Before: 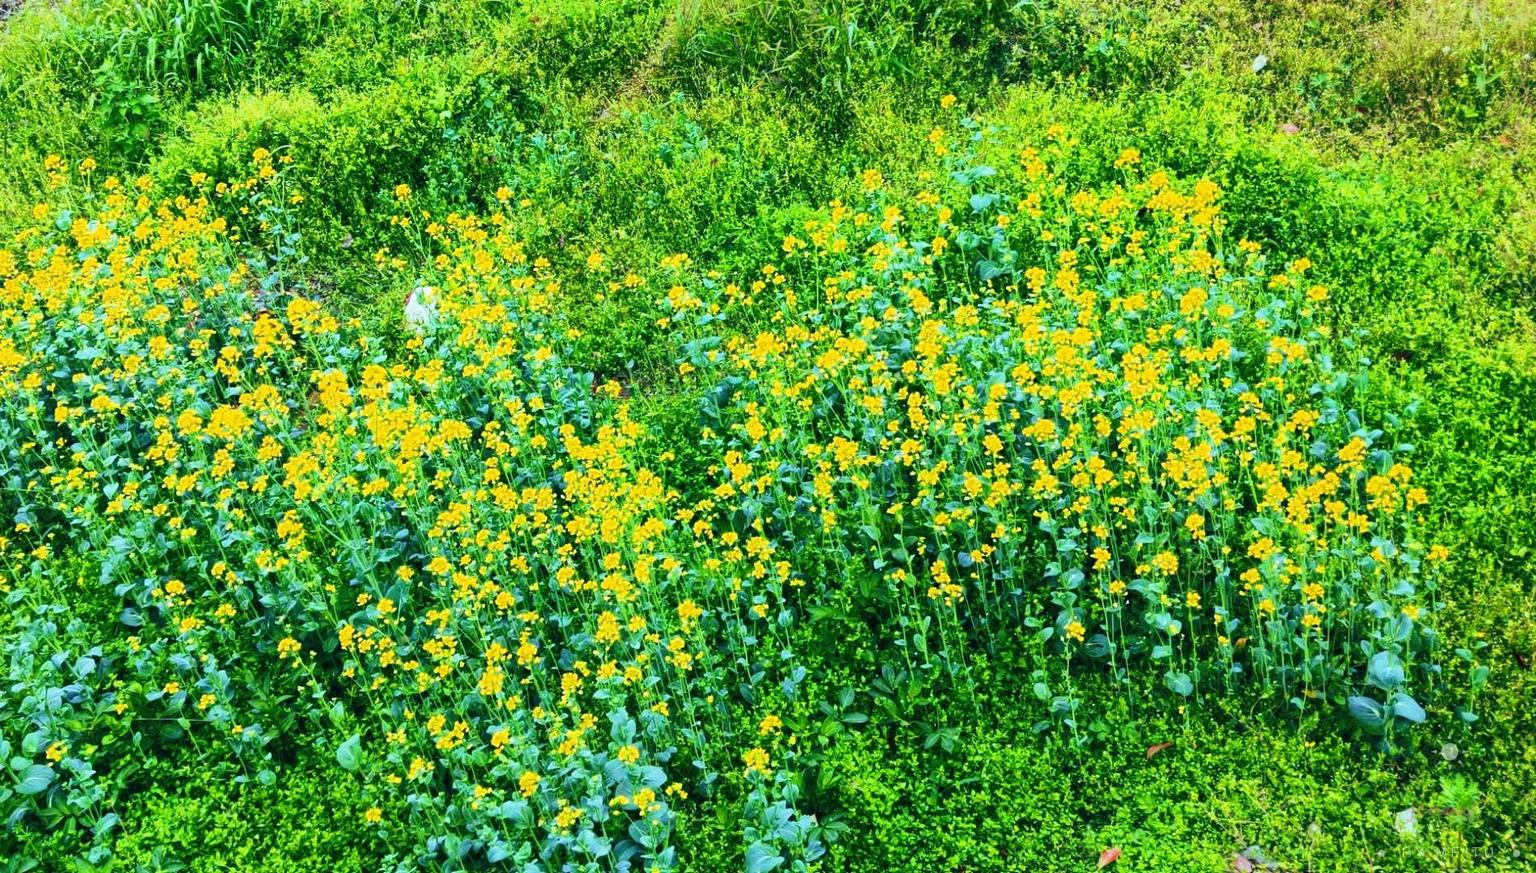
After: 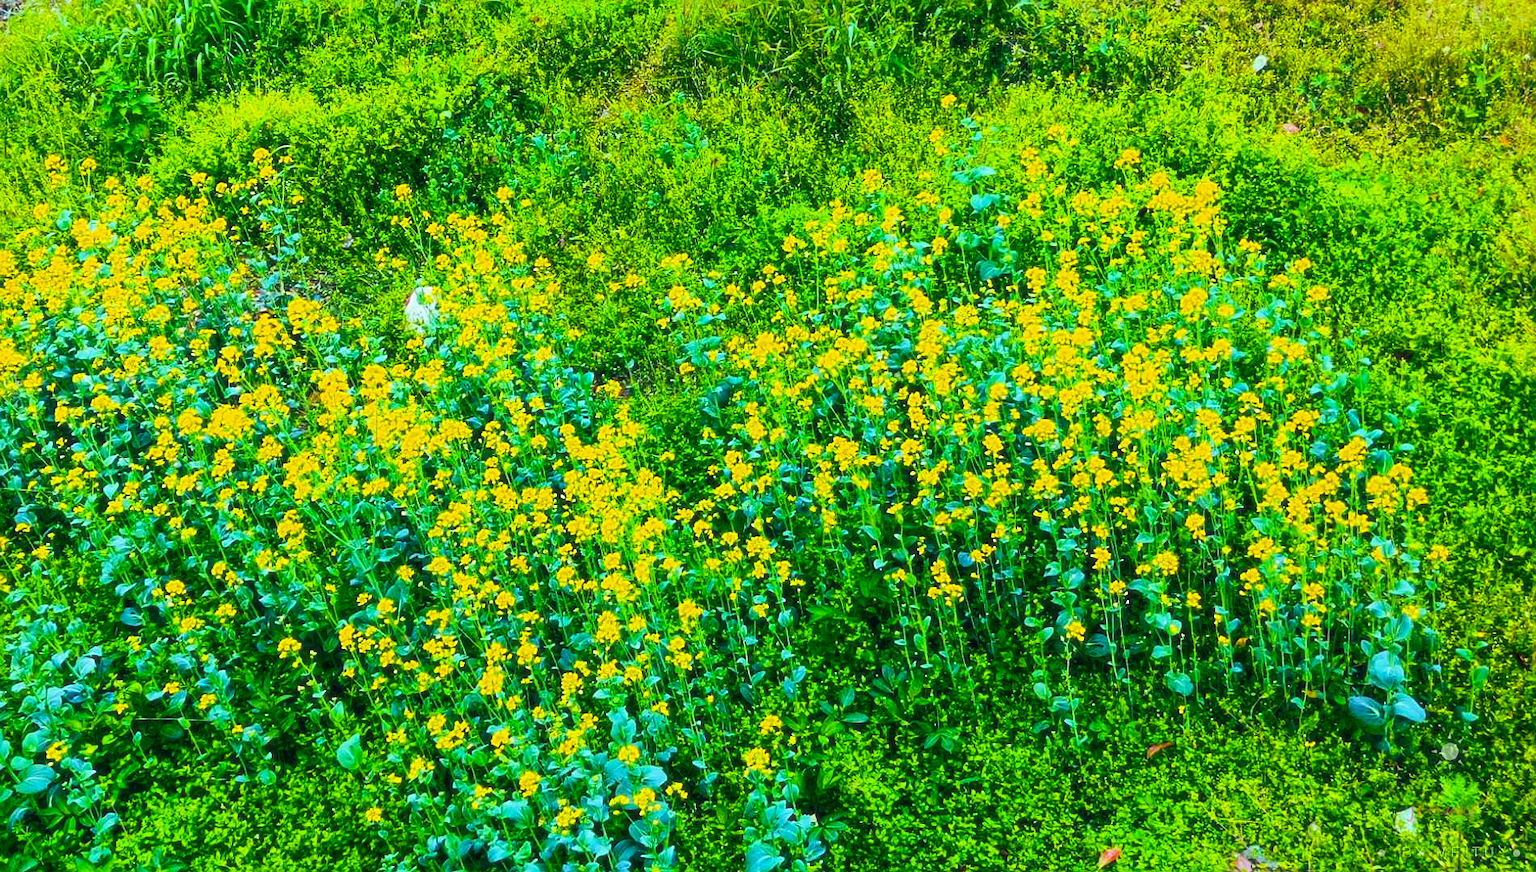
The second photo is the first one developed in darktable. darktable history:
sharpen: on, module defaults
soften: size 10%, saturation 50%, brightness 0.2 EV, mix 10%
color balance rgb: linear chroma grading › global chroma 15%, perceptual saturation grading › global saturation 30%
